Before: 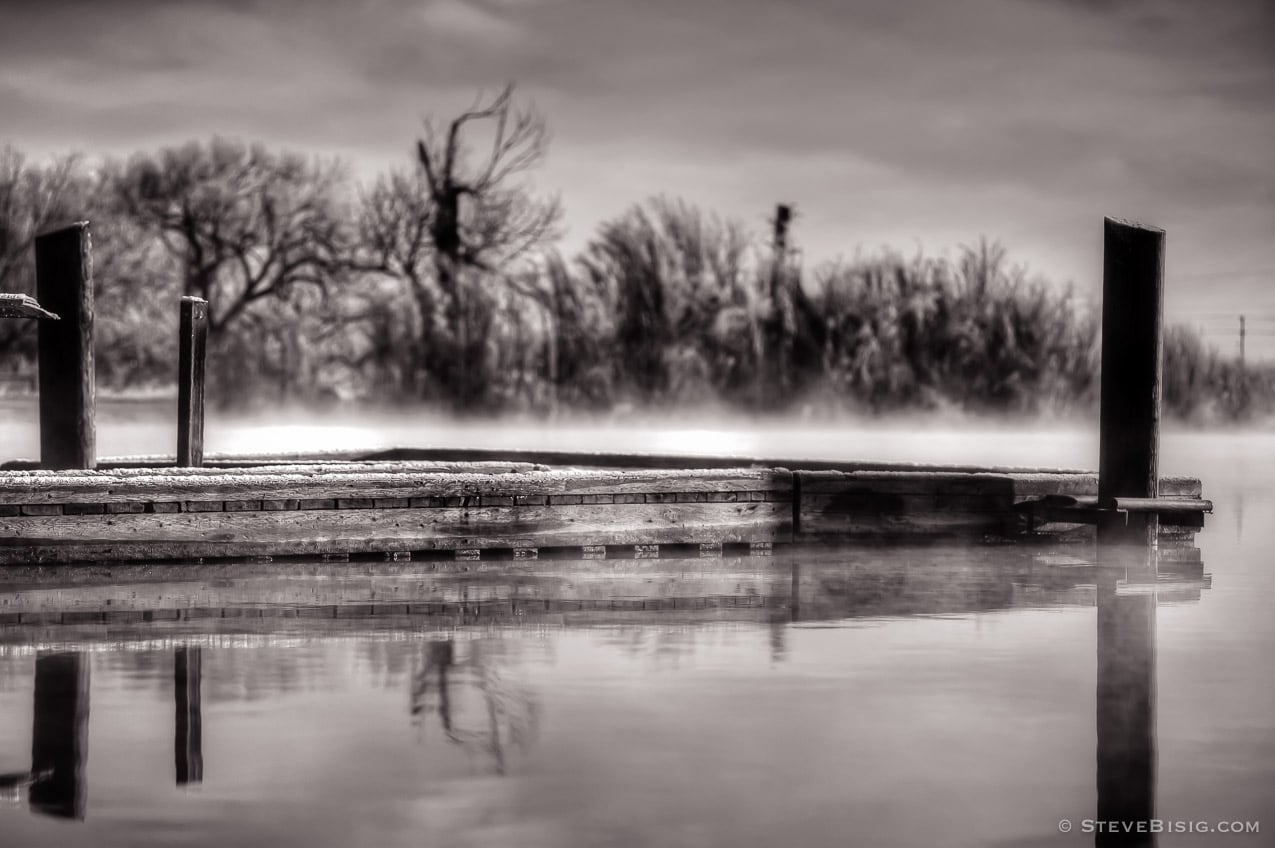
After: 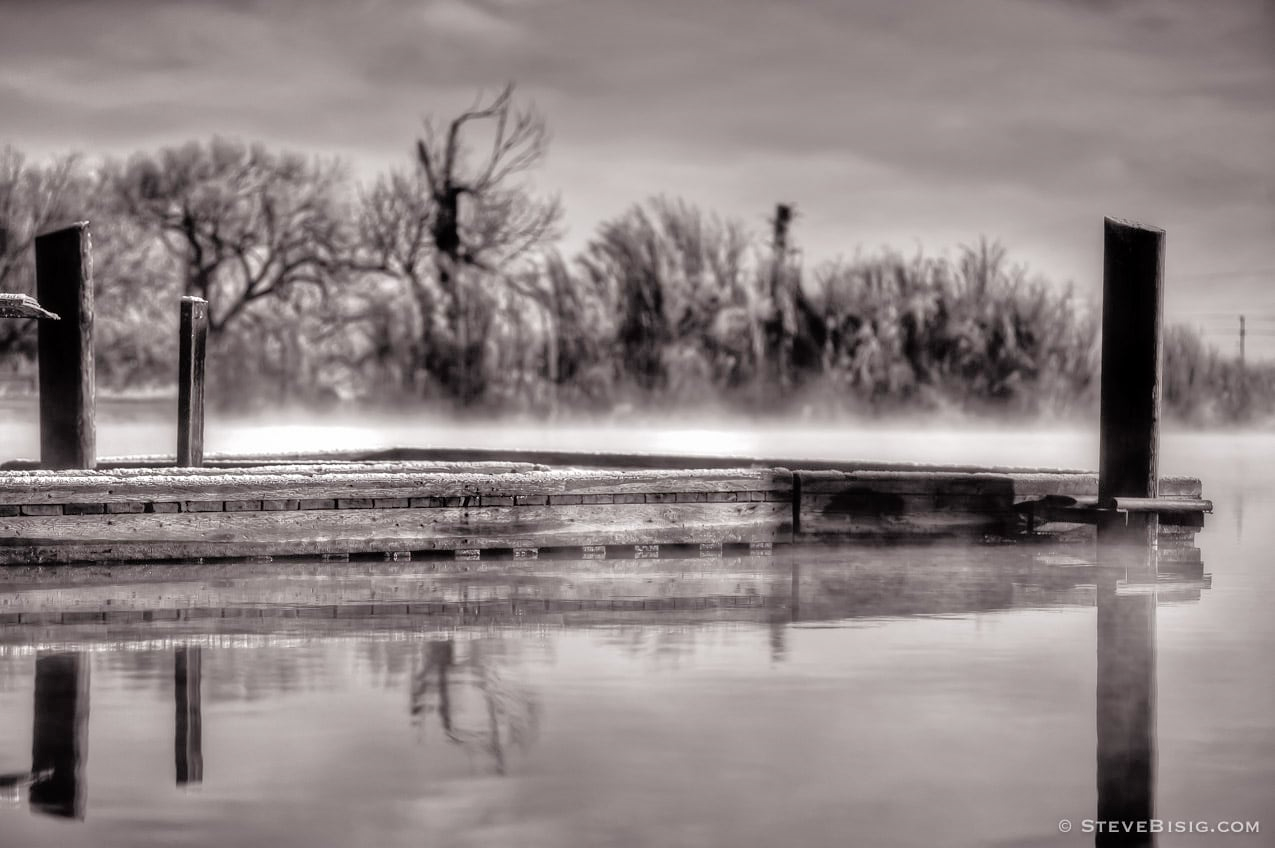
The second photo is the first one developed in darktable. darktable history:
tone equalizer: -7 EV 0.142 EV, -6 EV 0.635 EV, -5 EV 1.14 EV, -4 EV 1.3 EV, -3 EV 1.15 EV, -2 EV 0.6 EV, -1 EV 0.148 EV
